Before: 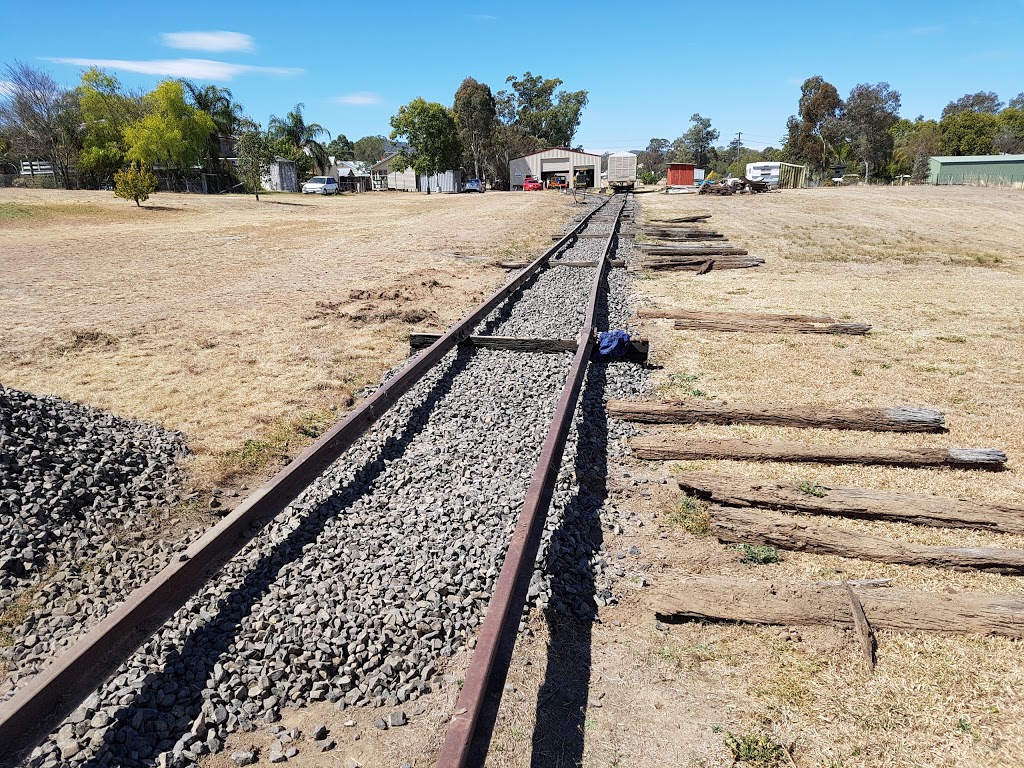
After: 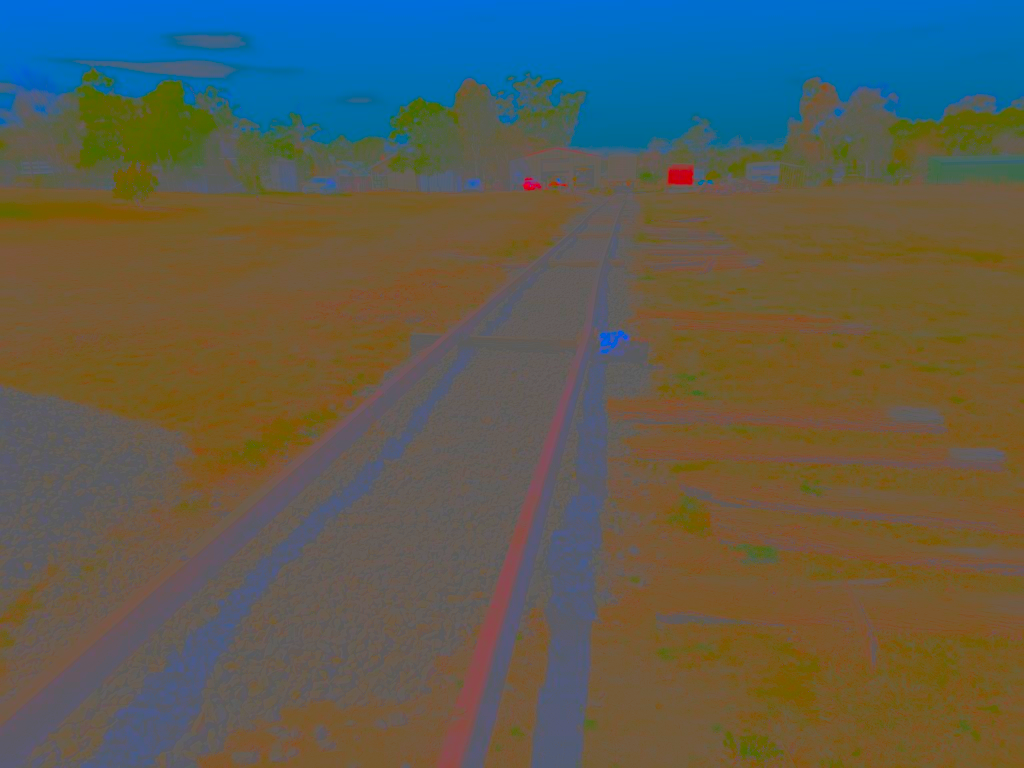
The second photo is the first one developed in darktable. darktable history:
exposure: exposure 0.297 EV, compensate highlight preservation false
sharpen: on, module defaults
contrast brightness saturation: contrast -0.978, brightness -0.172, saturation 0.758
